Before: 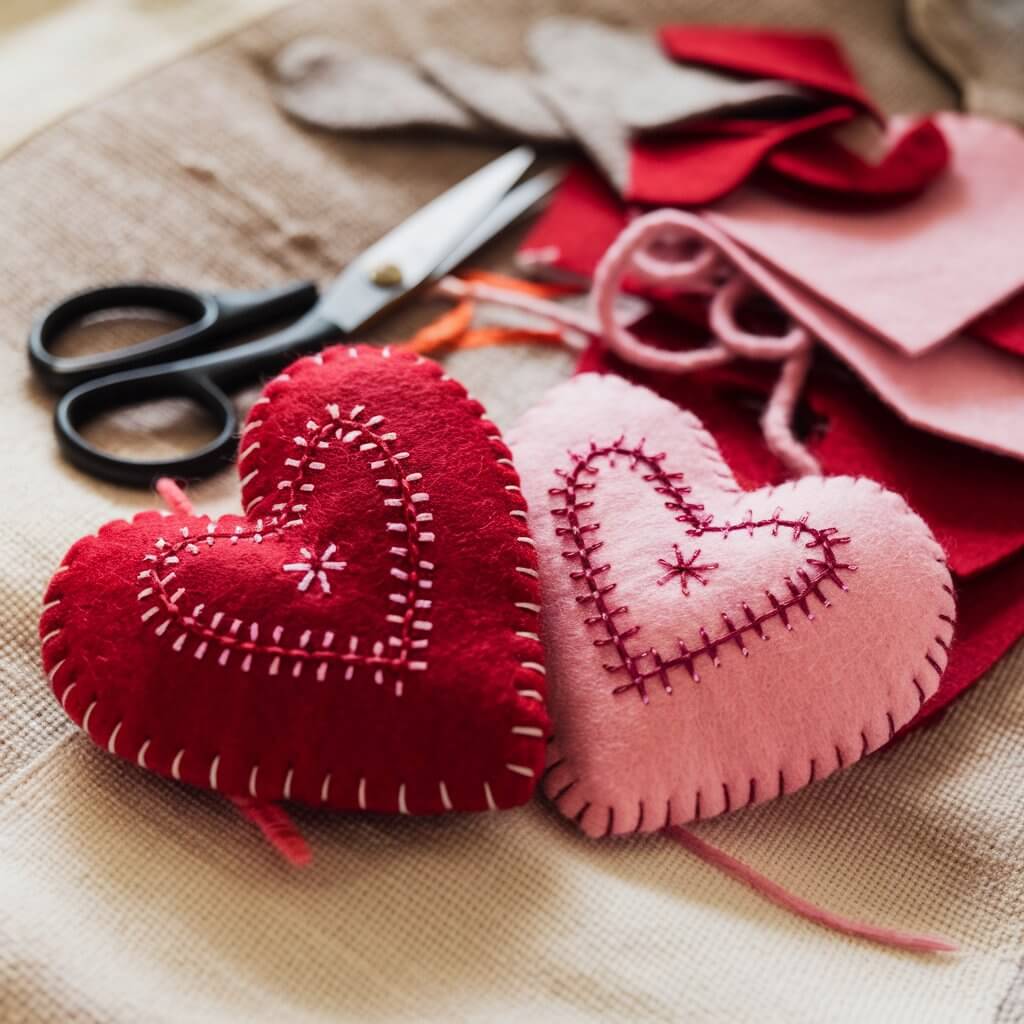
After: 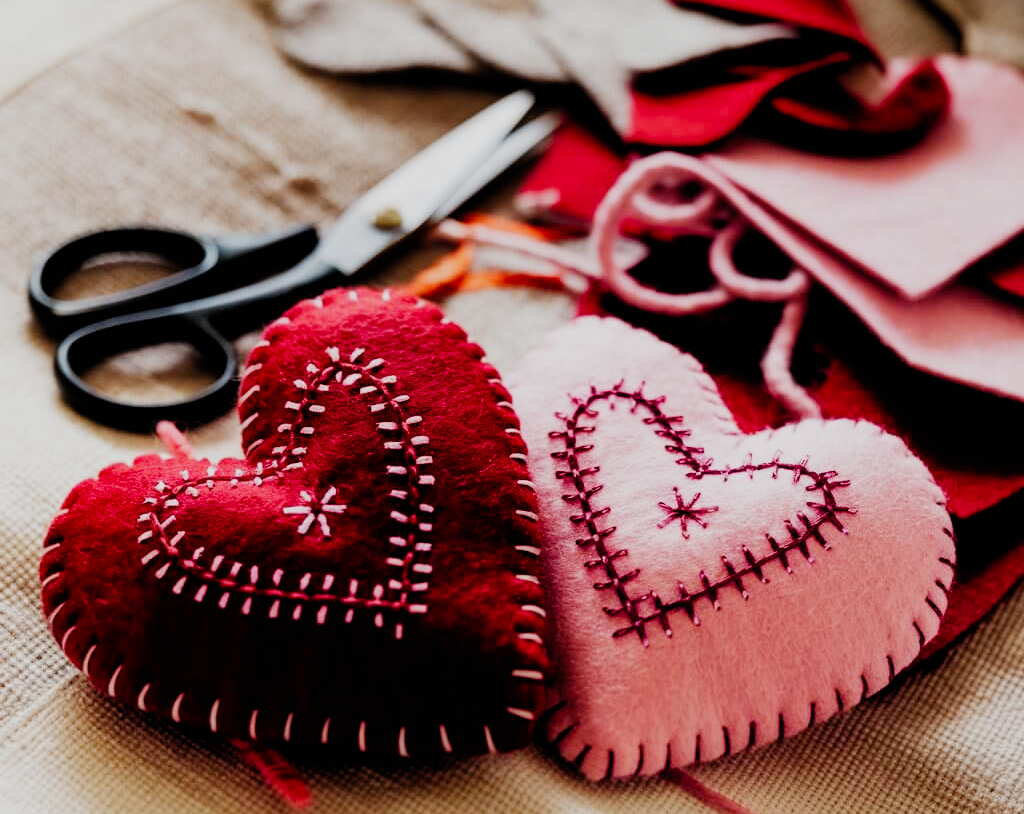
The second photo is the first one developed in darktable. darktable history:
filmic rgb: black relative exposure -5.02 EV, white relative exposure 3.99 EV, hardness 2.88, contrast 1.298, add noise in highlights 0.002, preserve chrominance no, color science v3 (2019), use custom middle-gray values true, contrast in highlights soft
crop and rotate: top 5.651%, bottom 14.819%
